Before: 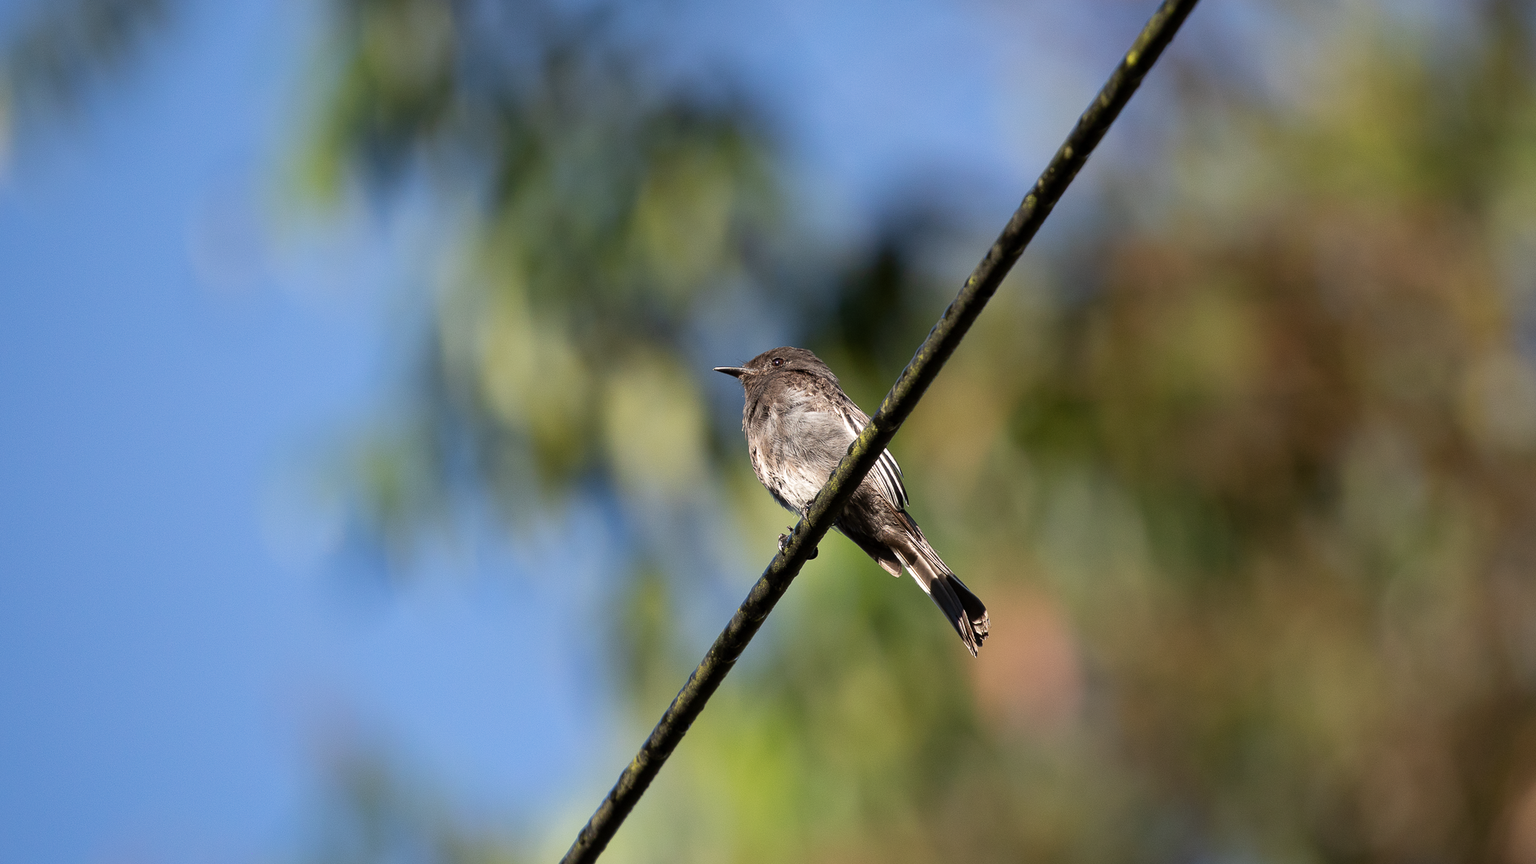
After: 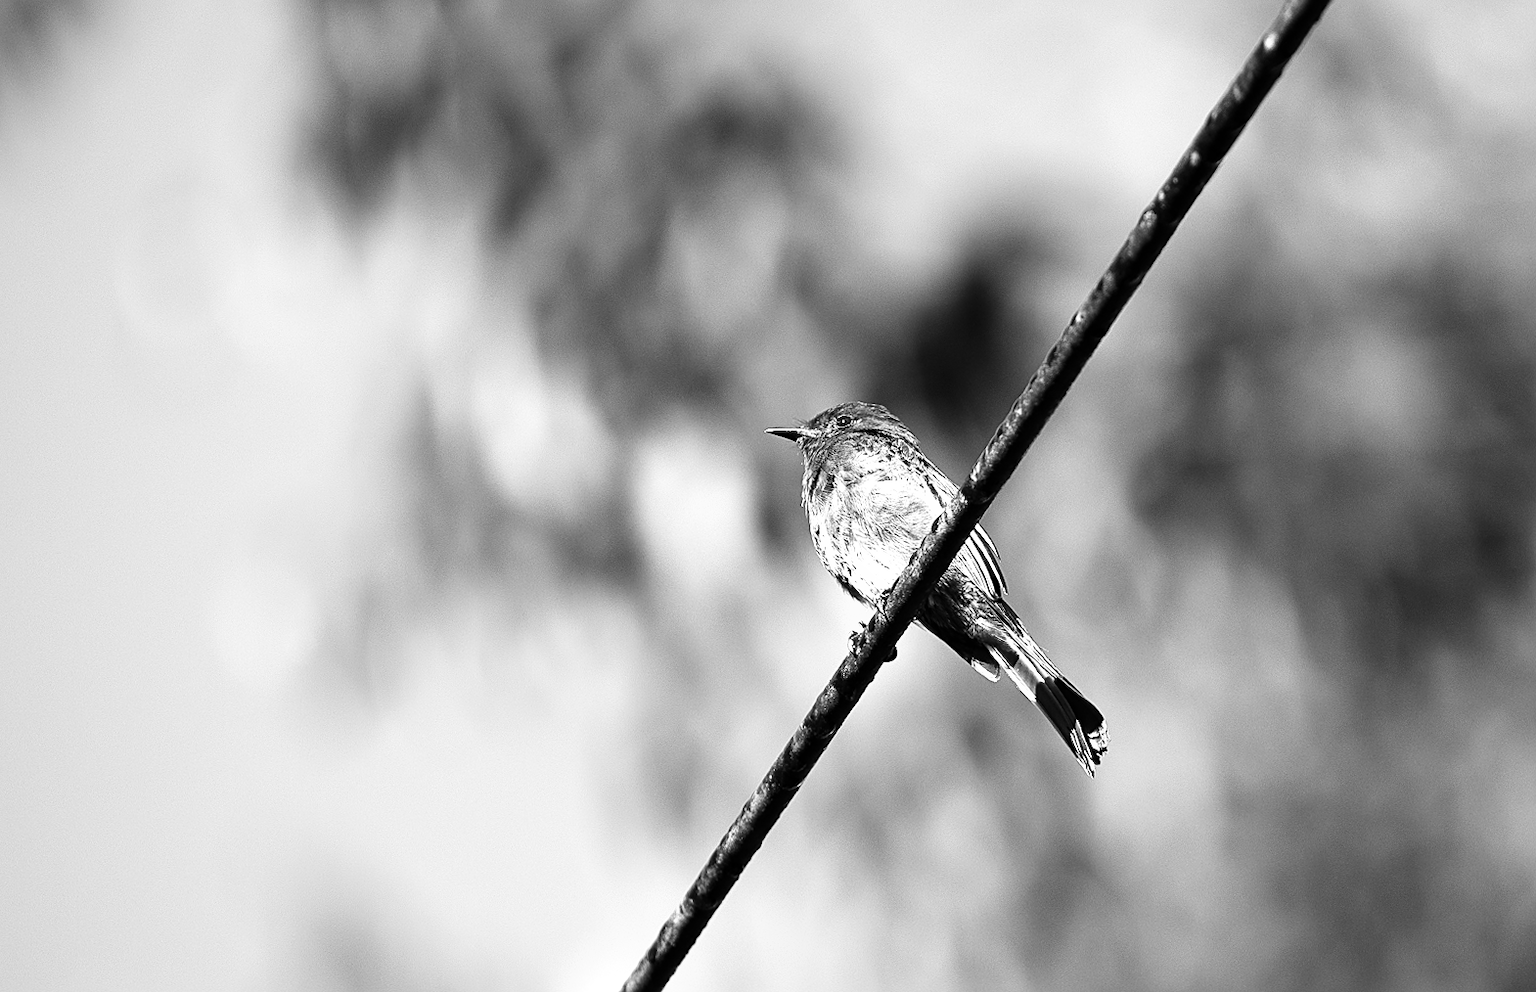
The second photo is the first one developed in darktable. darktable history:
exposure: black level correction 0, exposure 1.2 EV, compensate exposure bias true, compensate highlight preservation false
sharpen: on, module defaults
velvia: strength 10%
contrast brightness saturation: contrast 0.2, brightness -0.11, saturation 0.1
crop and rotate: angle 1°, left 4.281%, top 0.642%, right 11.383%, bottom 2.486%
monochrome: a -3.63, b -0.465
